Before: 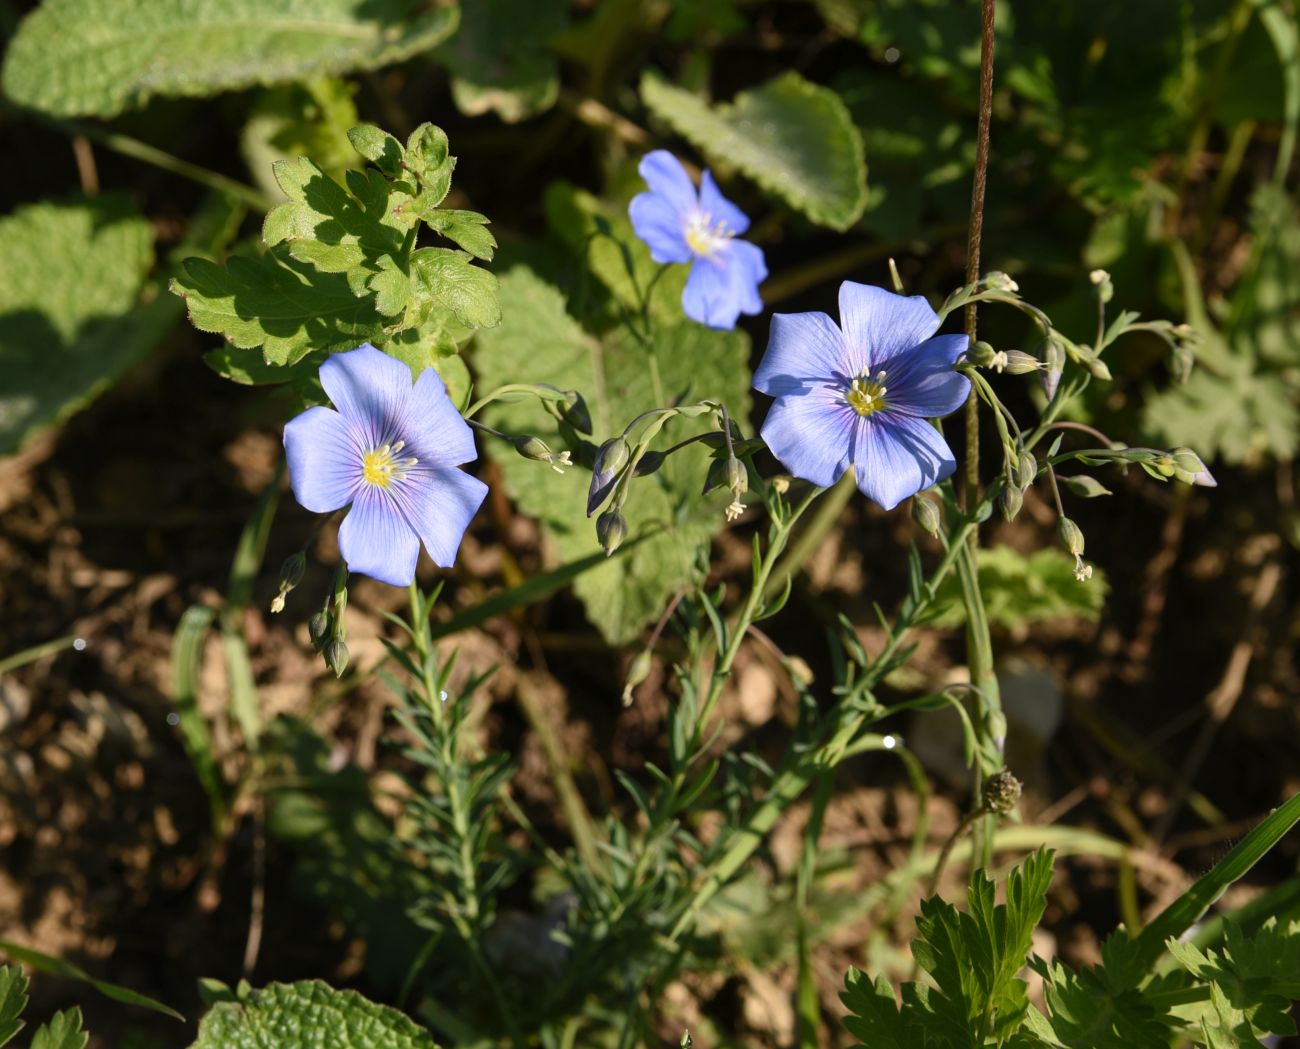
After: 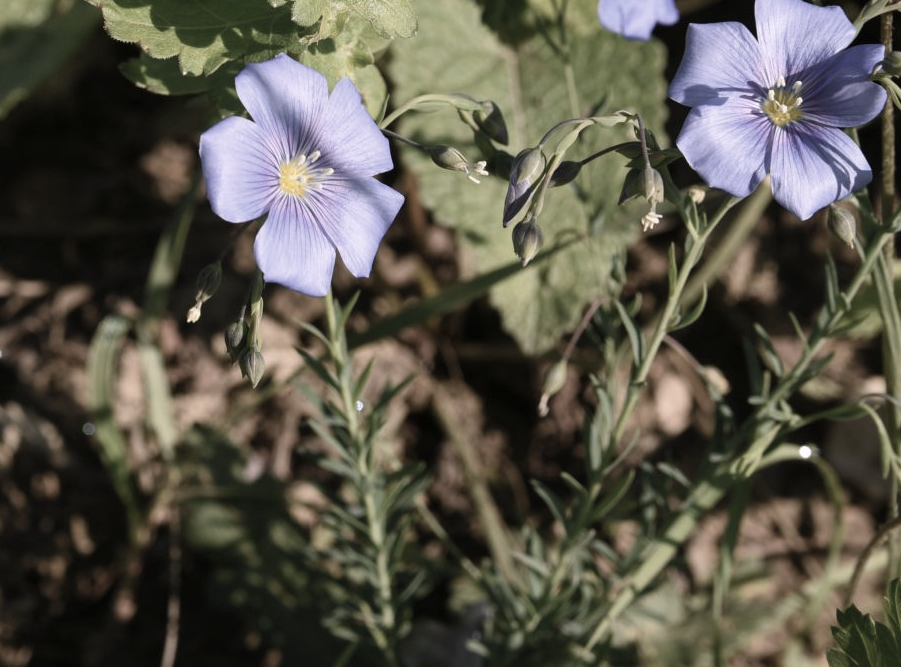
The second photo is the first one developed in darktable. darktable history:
exposure: exposure -0.072 EV, compensate highlight preservation false
color correction: saturation 0.5
white balance: red 1.05, blue 1.072
crop: left 6.488%, top 27.668%, right 24.183%, bottom 8.656%
